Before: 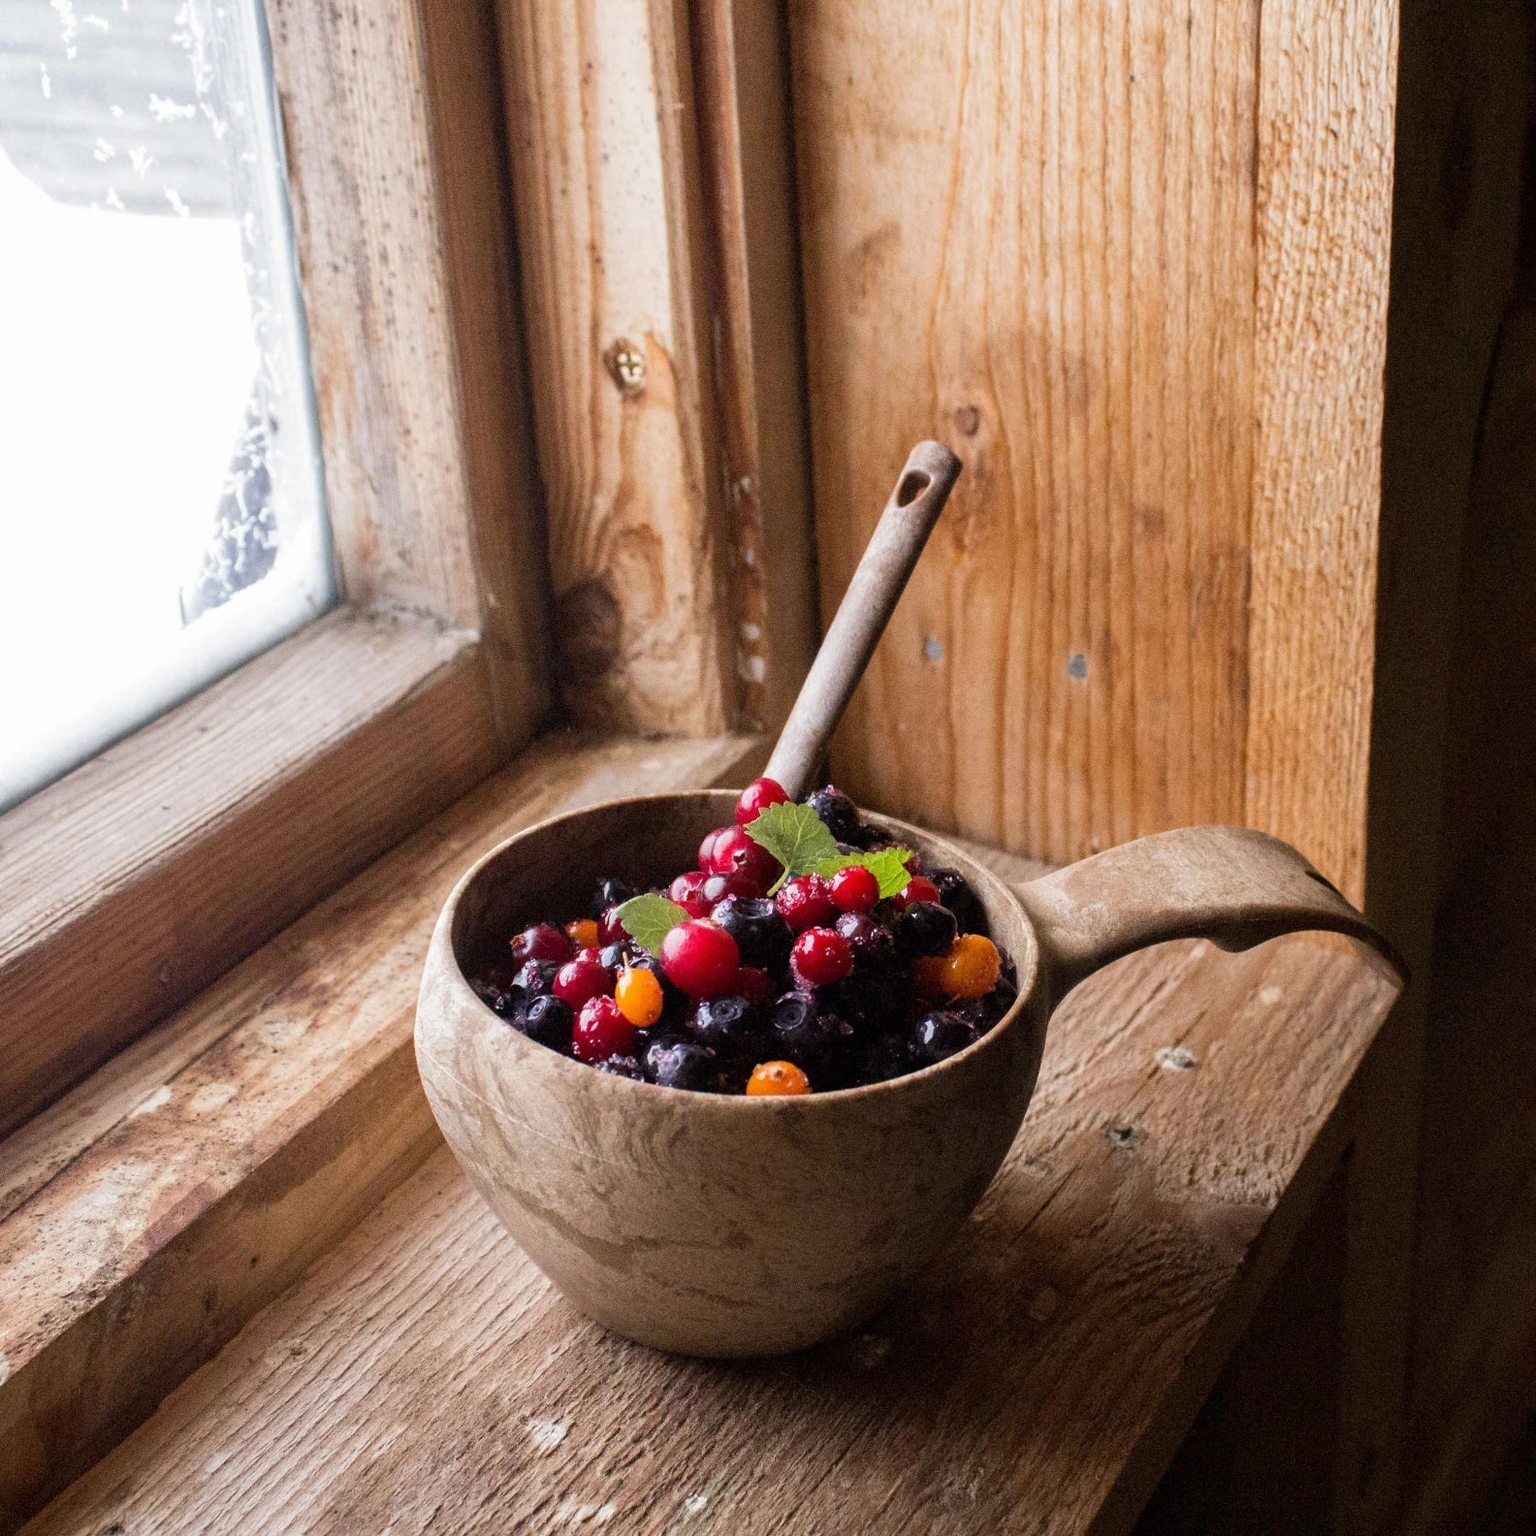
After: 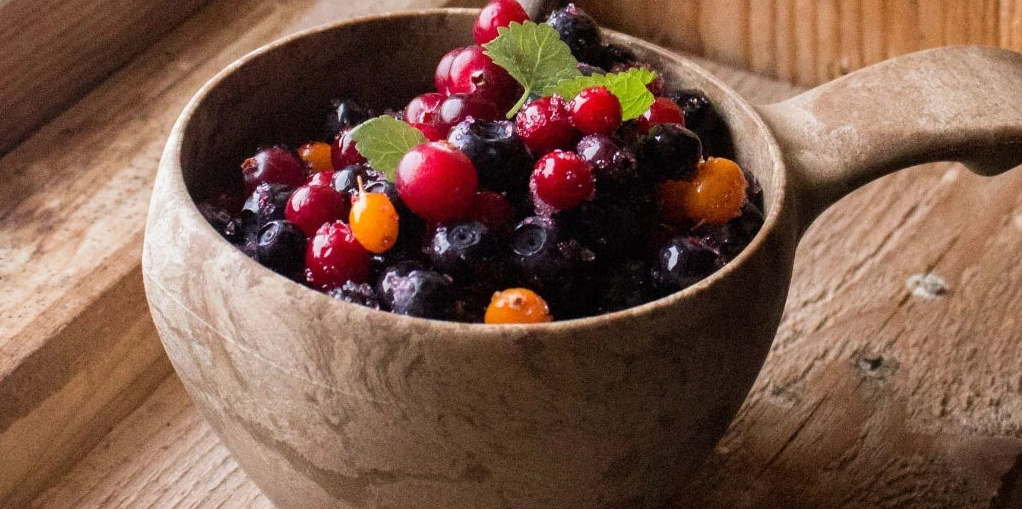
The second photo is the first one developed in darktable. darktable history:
crop: left 18.02%, top 50.943%, right 17.426%, bottom 16.909%
